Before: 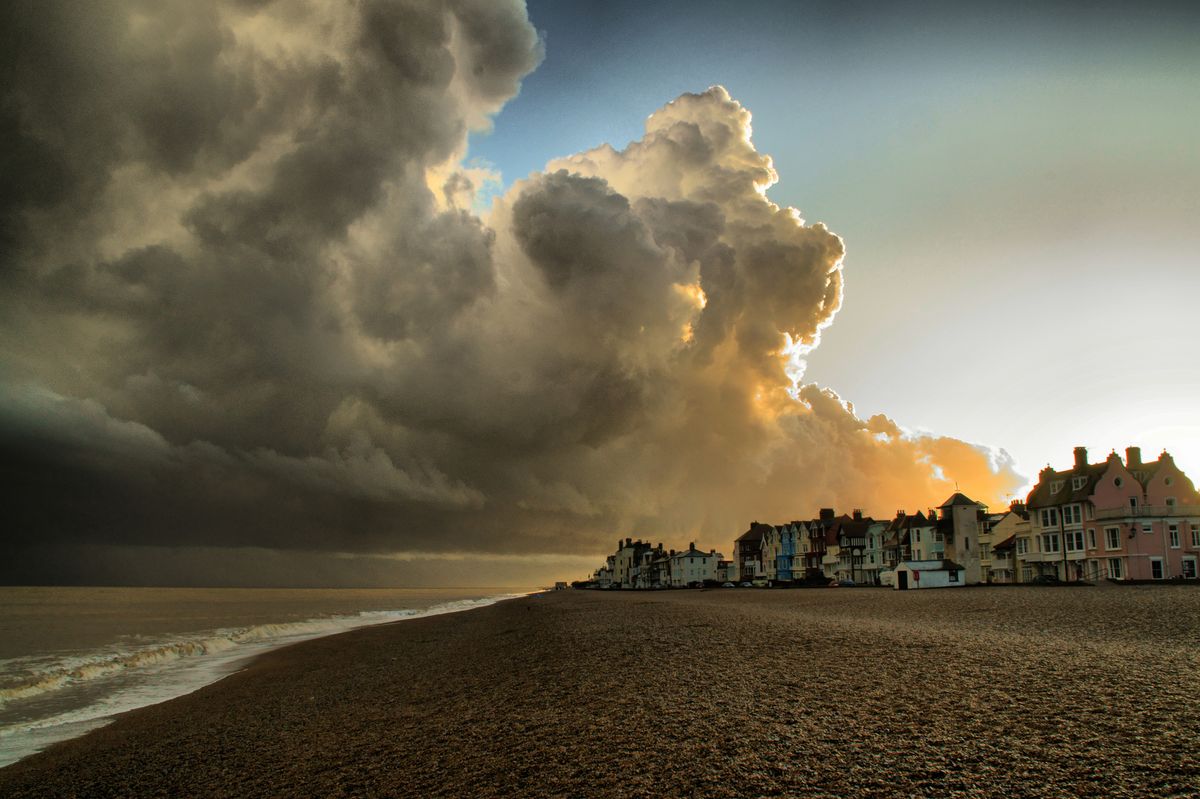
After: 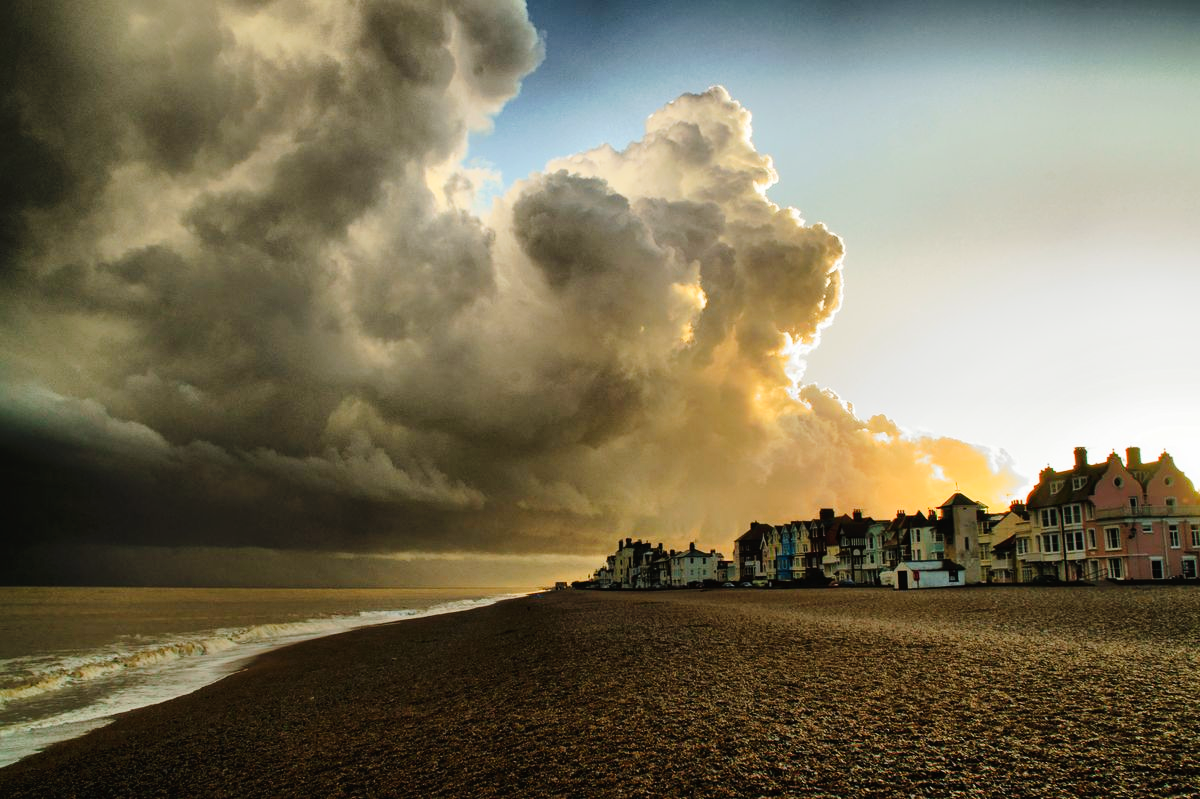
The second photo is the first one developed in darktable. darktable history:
tone equalizer: on, module defaults
tone curve: curves: ch0 [(0, 0) (0.003, 0.016) (0.011, 0.019) (0.025, 0.023) (0.044, 0.029) (0.069, 0.042) (0.1, 0.068) (0.136, 0.101) (0.177, 0.143) (0.224, 0.21) (0.277, 0.289) (0.335, 0.379) (0.399, 0.476) (0.468, 0.569) (0.543, 0.654) (0.623, 0.75) (0.709, 0.822) (0.801, 0.893) (0.898, 0.946) (1, 1)], preserve colors none
